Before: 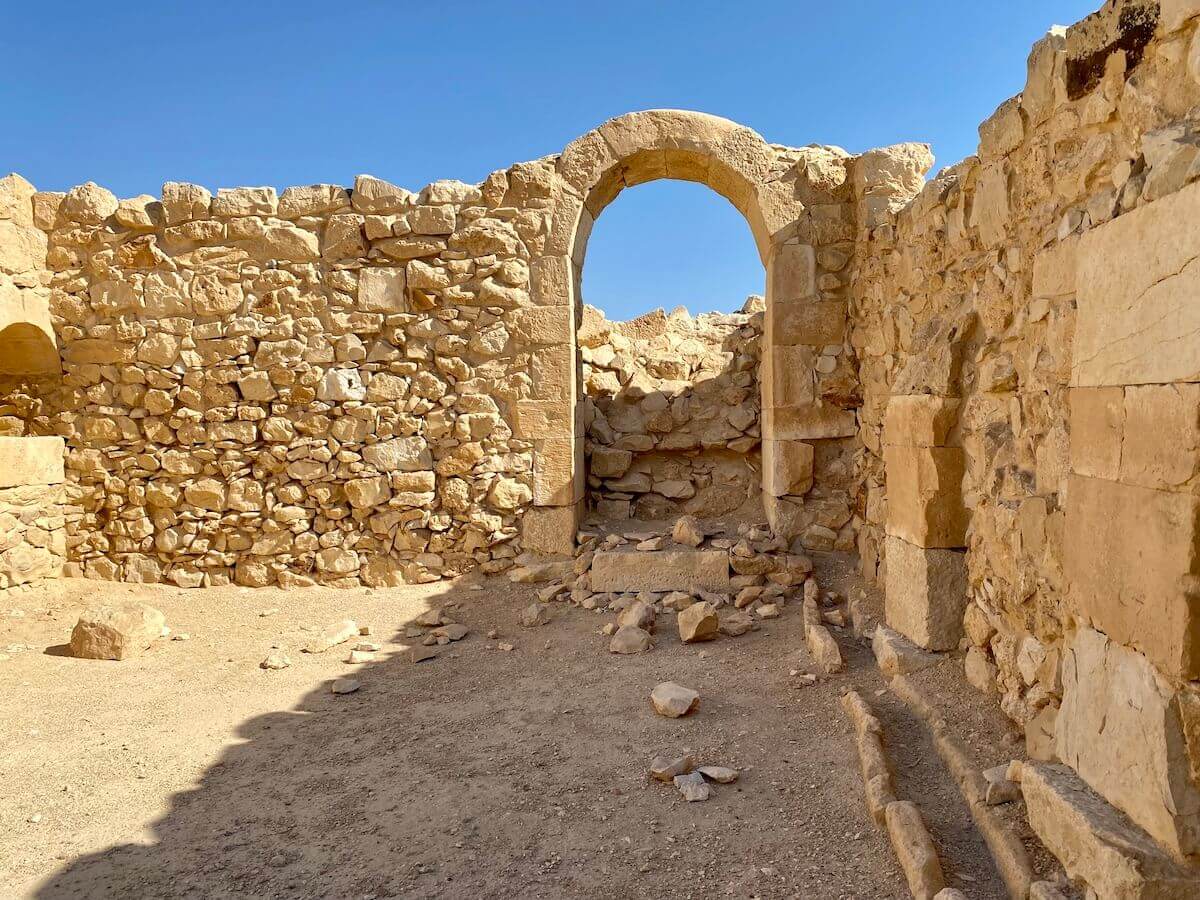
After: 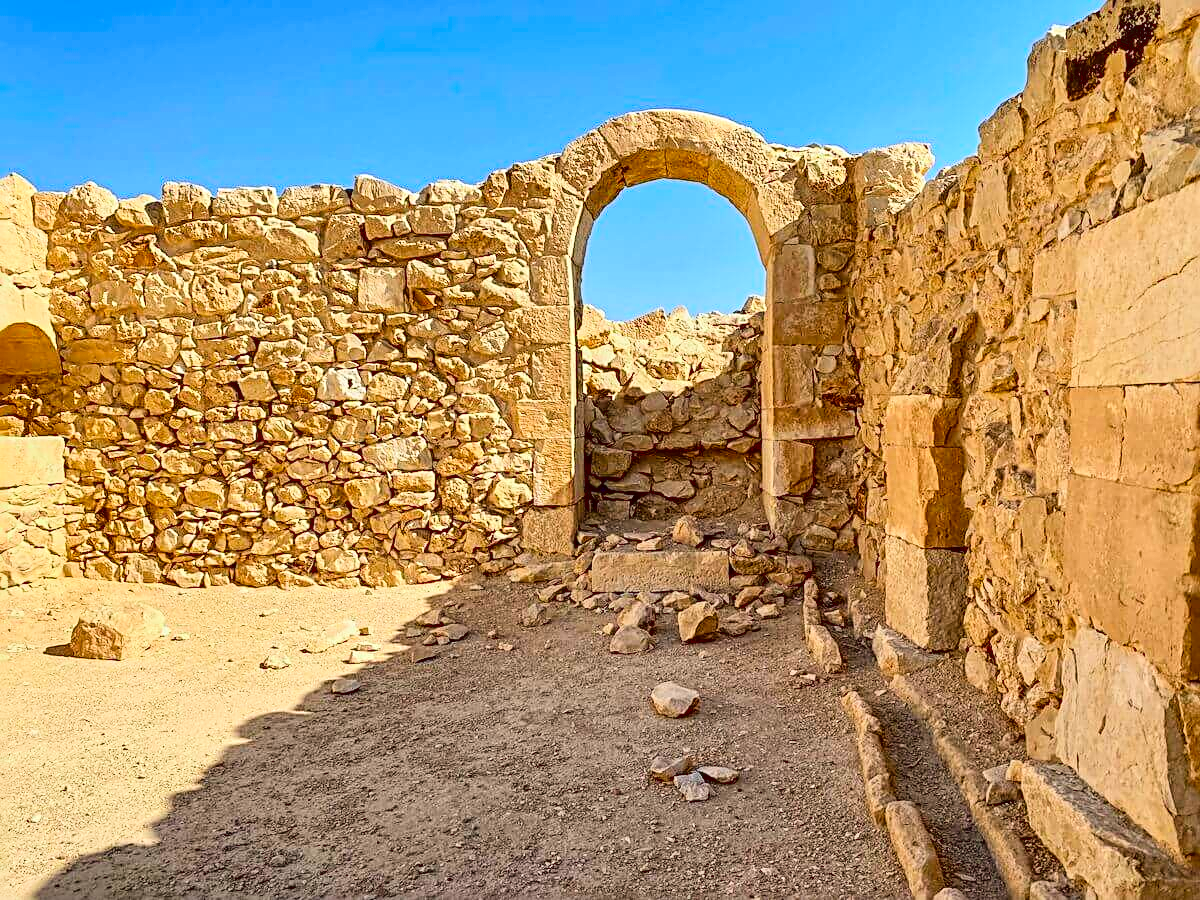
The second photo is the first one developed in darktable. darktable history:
local contrast: on, module defaults
sharpen: radius 2.808, amount 0.703
tone curve: curves: ch0 [(0, 0.022) (0.114, 0.088) (0.282, 0.316) (0.446, 0.511) (0.613, 0.693) (0.786, 0.843) (0.999, 0.949)]; ch1 [(0, 0) (0.395, 0.343) (0.463, 0.427) (0.486, 0.474) (0.503, 0.5) (0.535, 0.522) (0.555, 0.566) (0.594, 0.614) (0.755, 0.793) (1, 1)]; ch2 [(0, 0) (0.369, 0.388) (0.449, 0.431) (0.501, 0.5) (0.528, 0.517) (0.561, 0.59) (0.612, 0.646) (0.697, 0.721) (1, 1)], color space Lab, linked channels, preserve colors none
contrast brightness saturation: contrast 0.087, saturation 0.281
